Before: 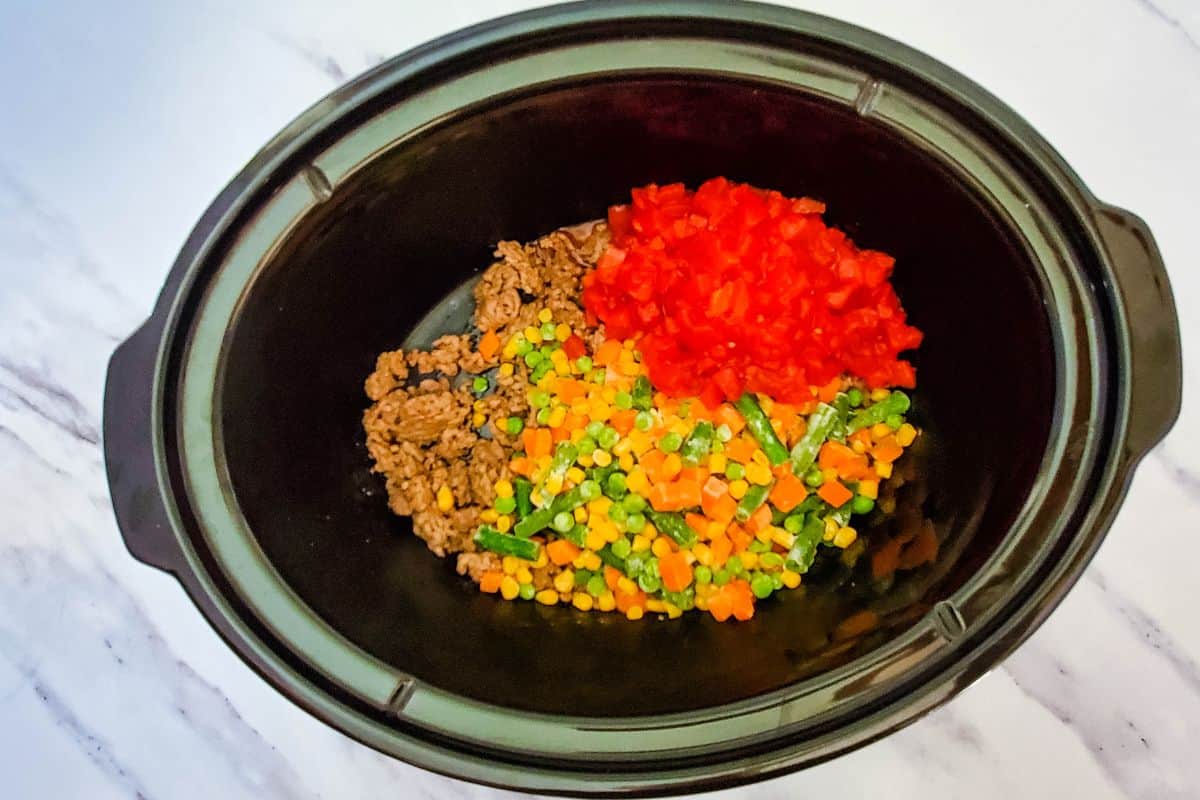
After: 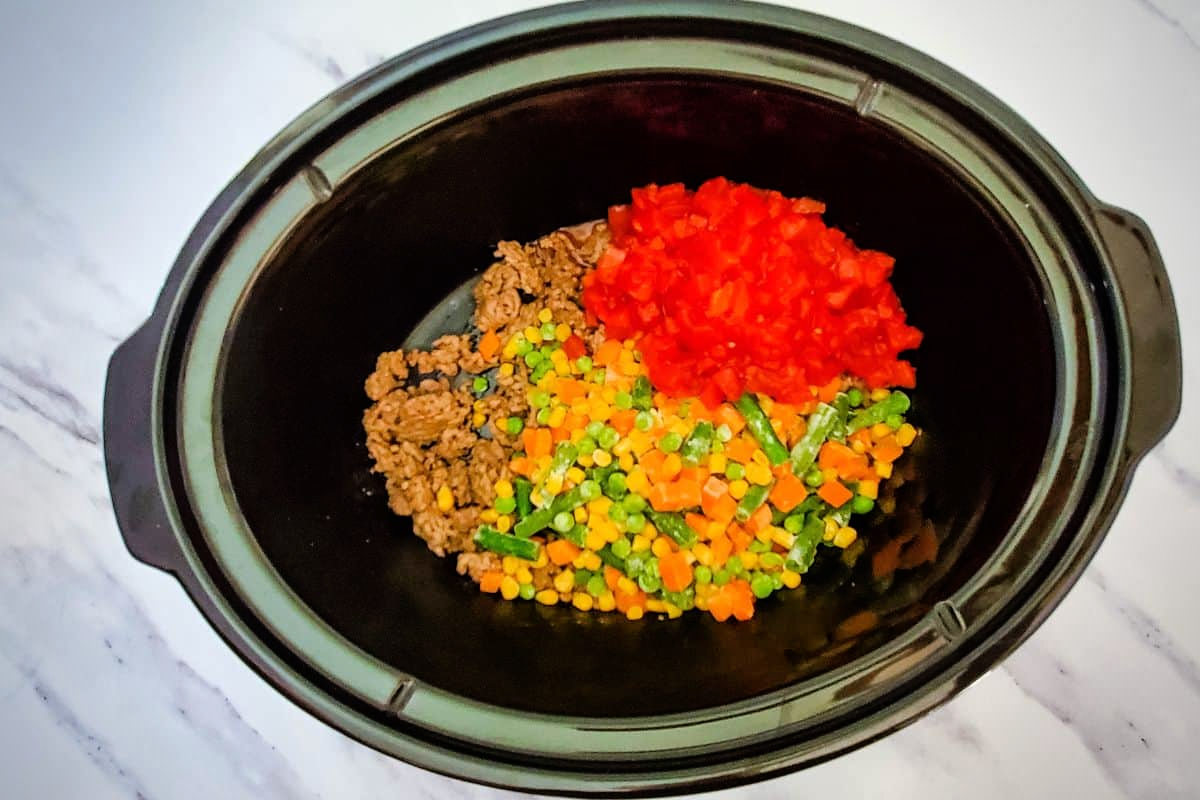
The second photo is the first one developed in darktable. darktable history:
rgb curve: curves: ch0 [(0, 0) (0.136, 0.078) (0.262, 0.245) (0.414, 0.42) (1, 1)], compensate middle gray true, preserve colors basic power
vignetting: fall-off radius 60.92%
